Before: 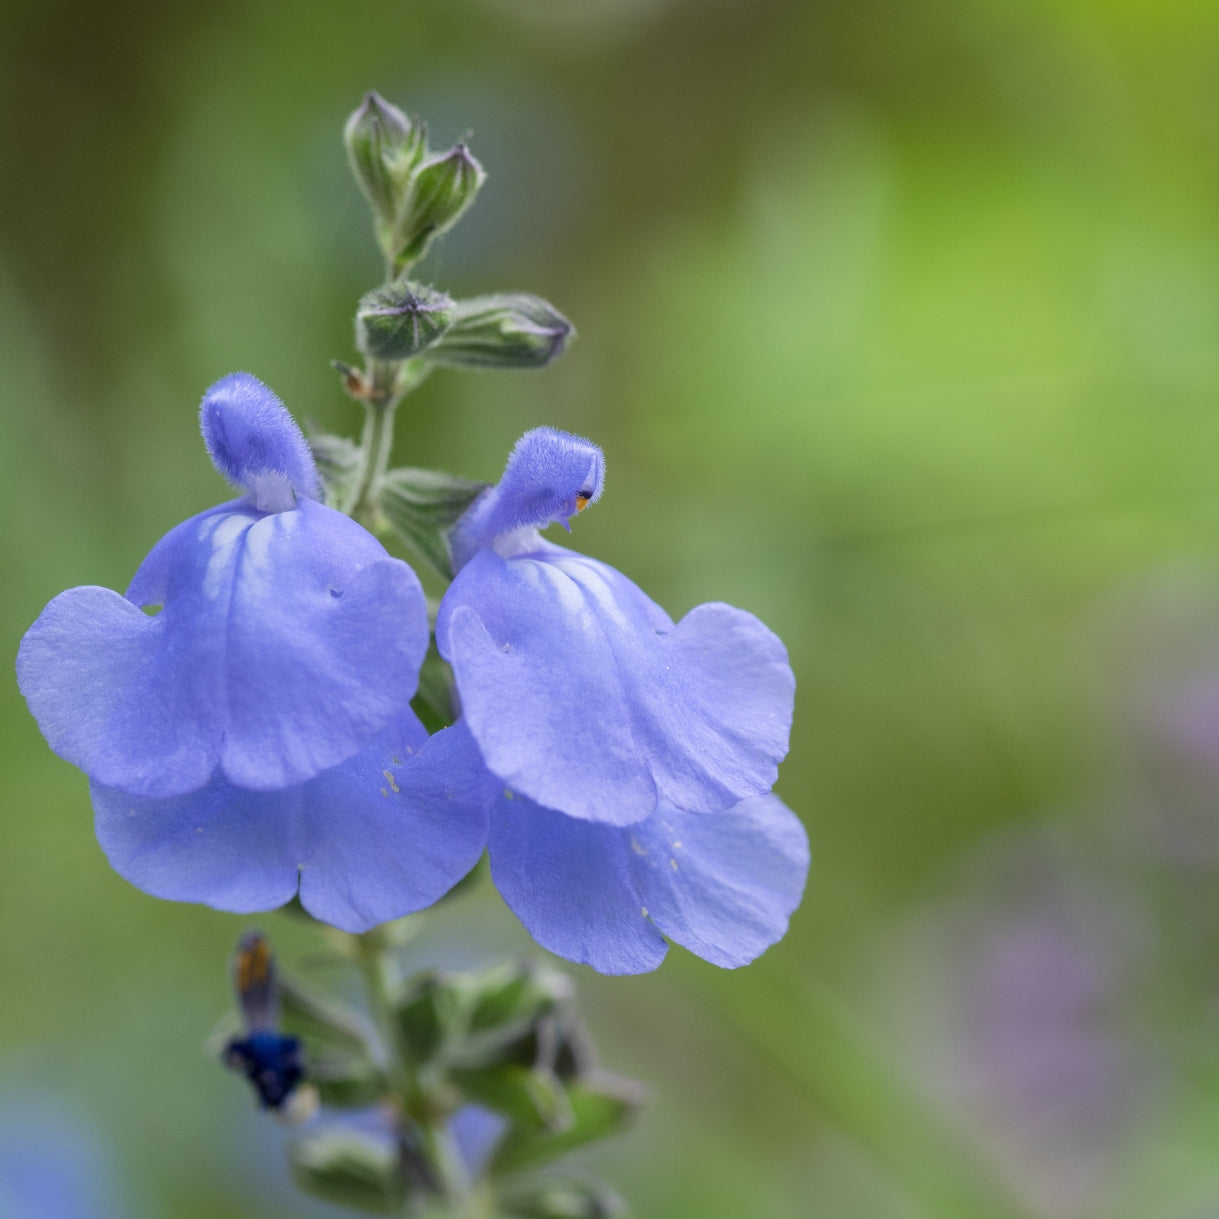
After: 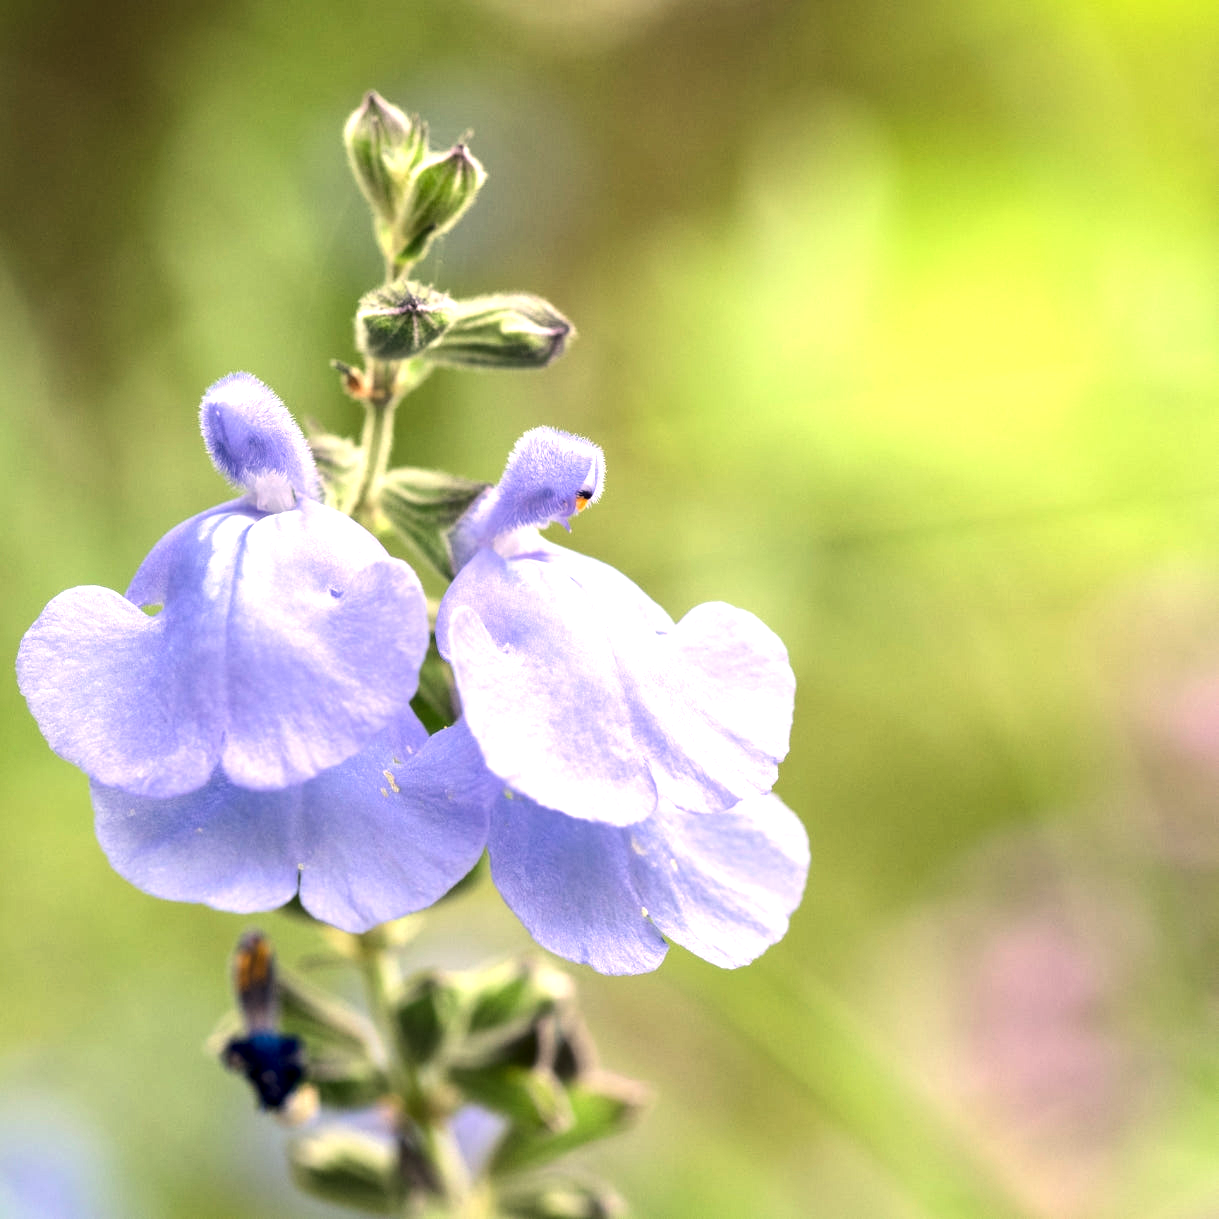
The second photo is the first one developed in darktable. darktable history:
tone equalizer: -8 EV -0.75 EV, -7 EV -0.7 EV, -6 EV -0.6 EV, -5 EV -0.4 EV, -3 EV 0.4 EV, -2 EV 0.6 EV, -1 EV 0.7 EV, +0 EV 0.75 EV, edges refinement/feathering 500, mask exposure compensation -1.57 EV, preserve details no
exposure: exposure 0.669 EV, compensate highlight preservation false
white balance: red 1.138, green 0.996, blue 0.812
contrast equalizer: octaves 7, y [[0.6 ×6], [0.55 ×6], [0 ×6], [0 ×6], [0 ×6]], mix 0.29
